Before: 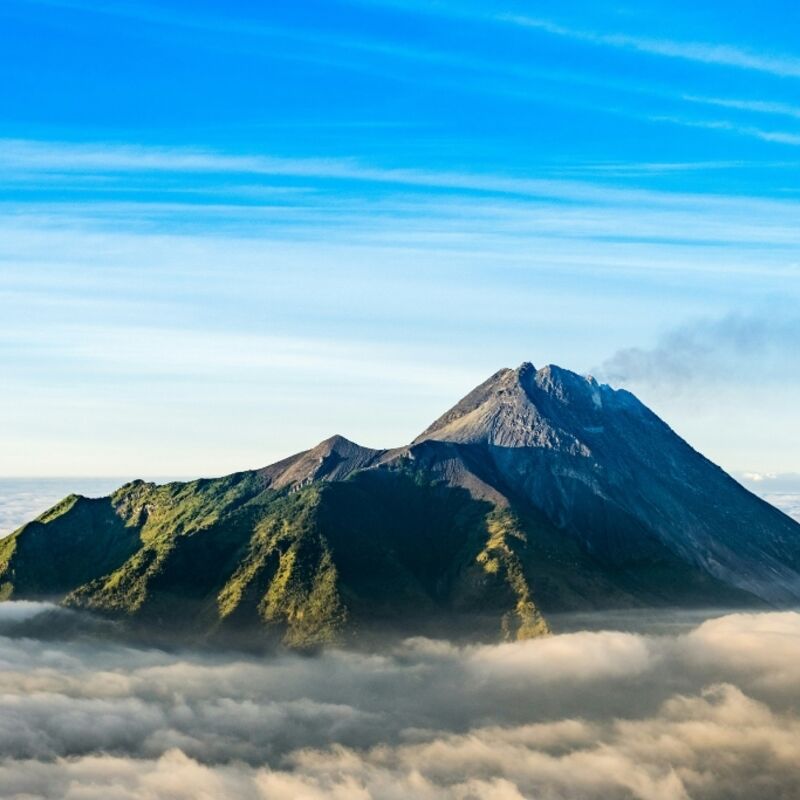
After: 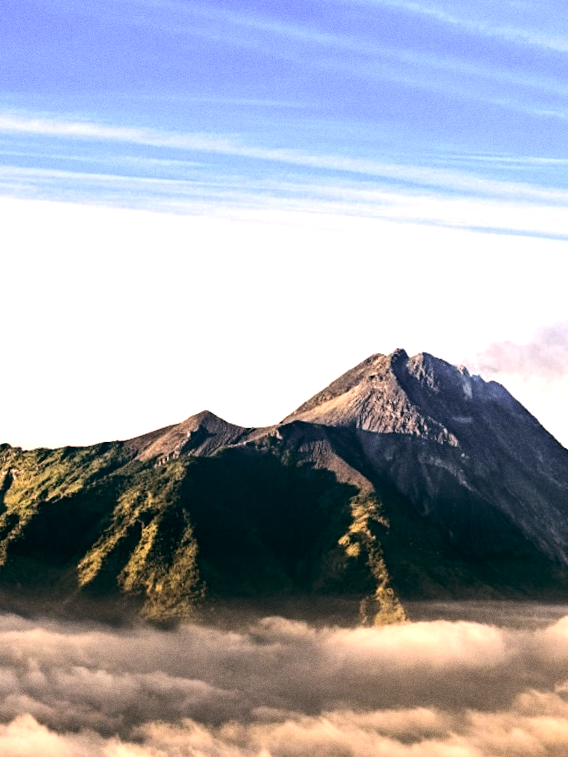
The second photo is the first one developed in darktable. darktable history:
tone equalizer: -8 EV -0.75 EV, -7 EV -0.7 EV, -6 EV -0.6 EV, -5 EV -0.4 EV, -3 EV 0.4 EV, -2 EV 0.6 EV, -1 EV 0.7 EV, +0 EV 0.75 EV, edges refinement/feathering 500, mask exposure compensation -1.57 EV, preserve details no
local contrast: highlights 100%, shadows 100%, detail 120%, midtone range 0.2
crop and rotate: angle -3.27°, left 14.277%, top 0.028%, right 10.766%, bottom 0.028%
white balance: red 1.009, blue 1.027
color balance: lift [1, 0.994, 1.002, 1.006], gamma [0.957, 1.081, 1.016, 0.919], gain [0.97, 0.972, 1.01, 1.028], input saturation 91.06%, output saturation 79.8%
grain: coarseness 0.47 ISO
color correction: highlights a* 17.88, highlights b* 18.79
